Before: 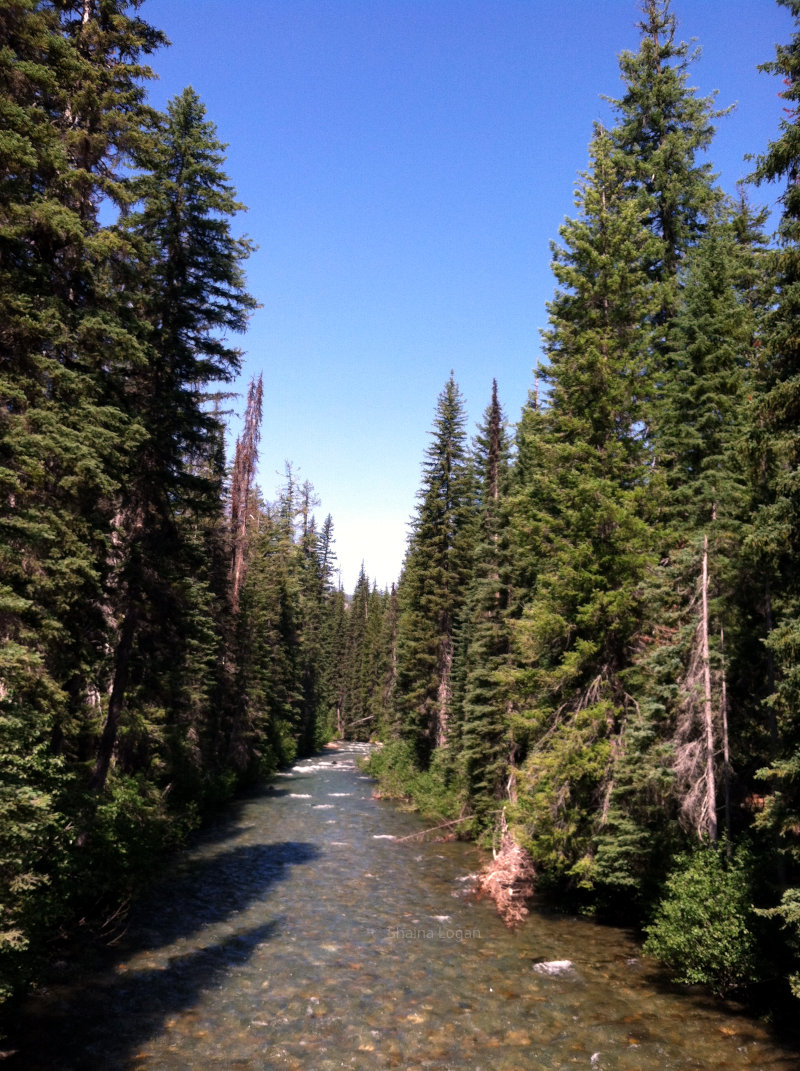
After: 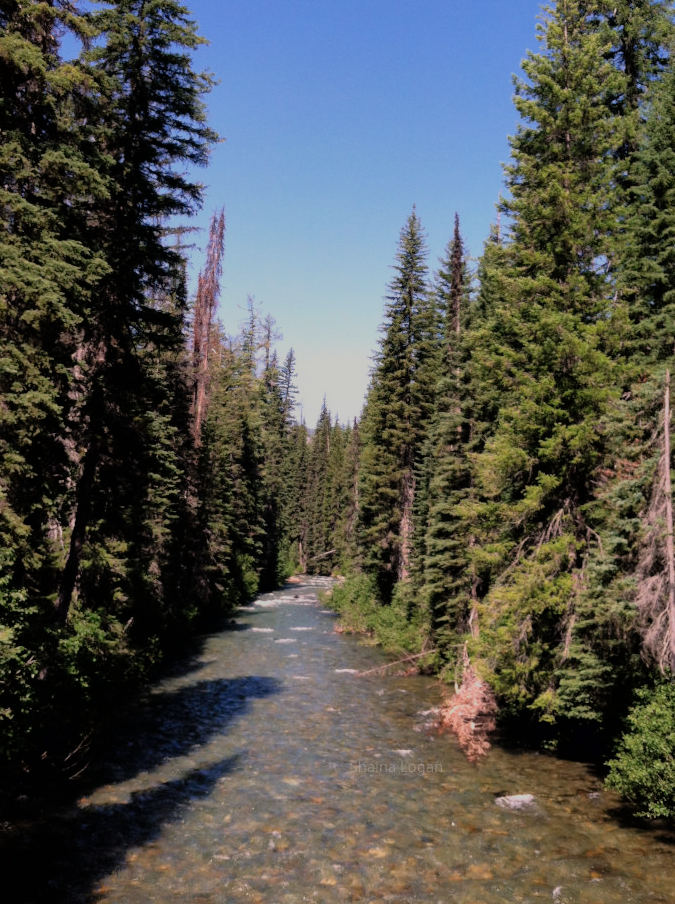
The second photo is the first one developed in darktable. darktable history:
filmic rgb: black relative exposure -7.65 EV, white relative exposure 4.56 EV, hardness 3.61, color science v6 (2022)
crop and rotate: left 4.842%, top 15.51%, right 10.668%
shadows and highlights: on, module defaults
